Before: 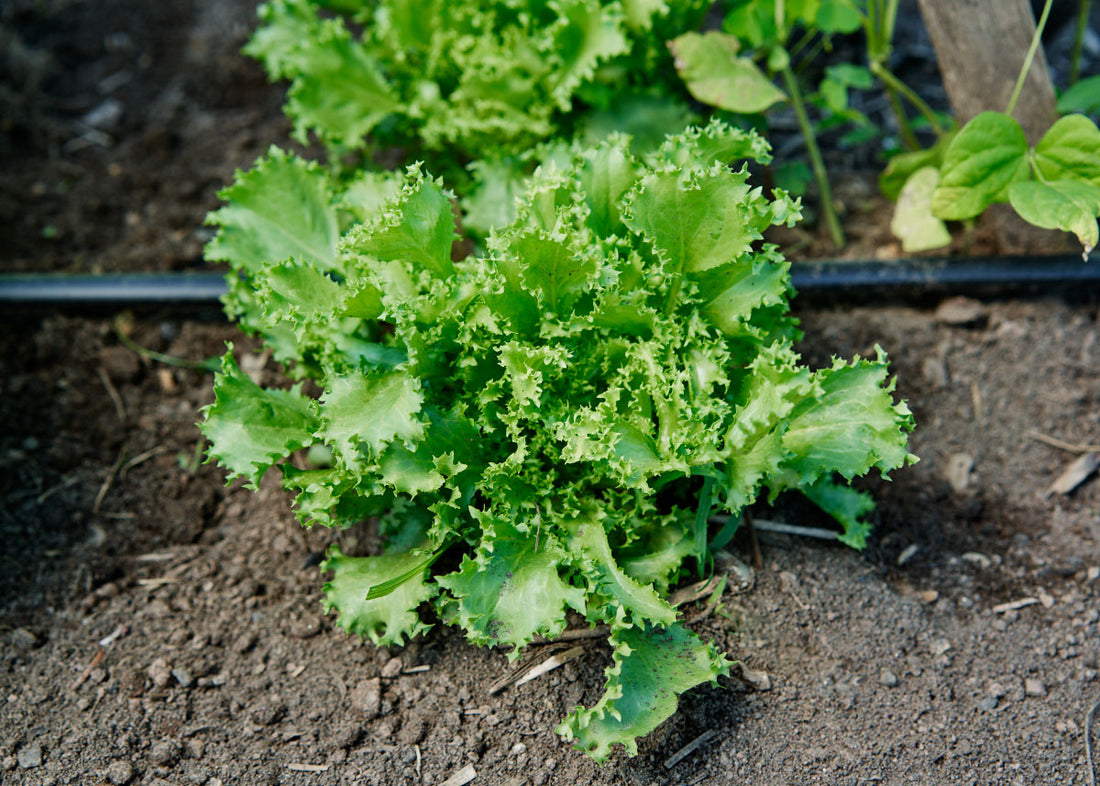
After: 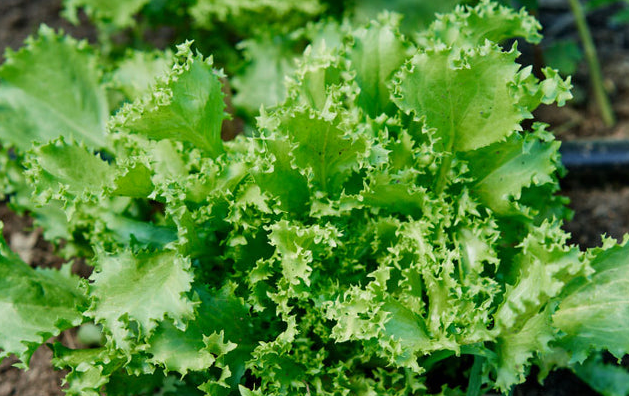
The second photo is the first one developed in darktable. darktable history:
crop: left 20.932%, top 15.471%, right 21.848%, bottom 34.081%
shadows and highlights: soften with gaussian
